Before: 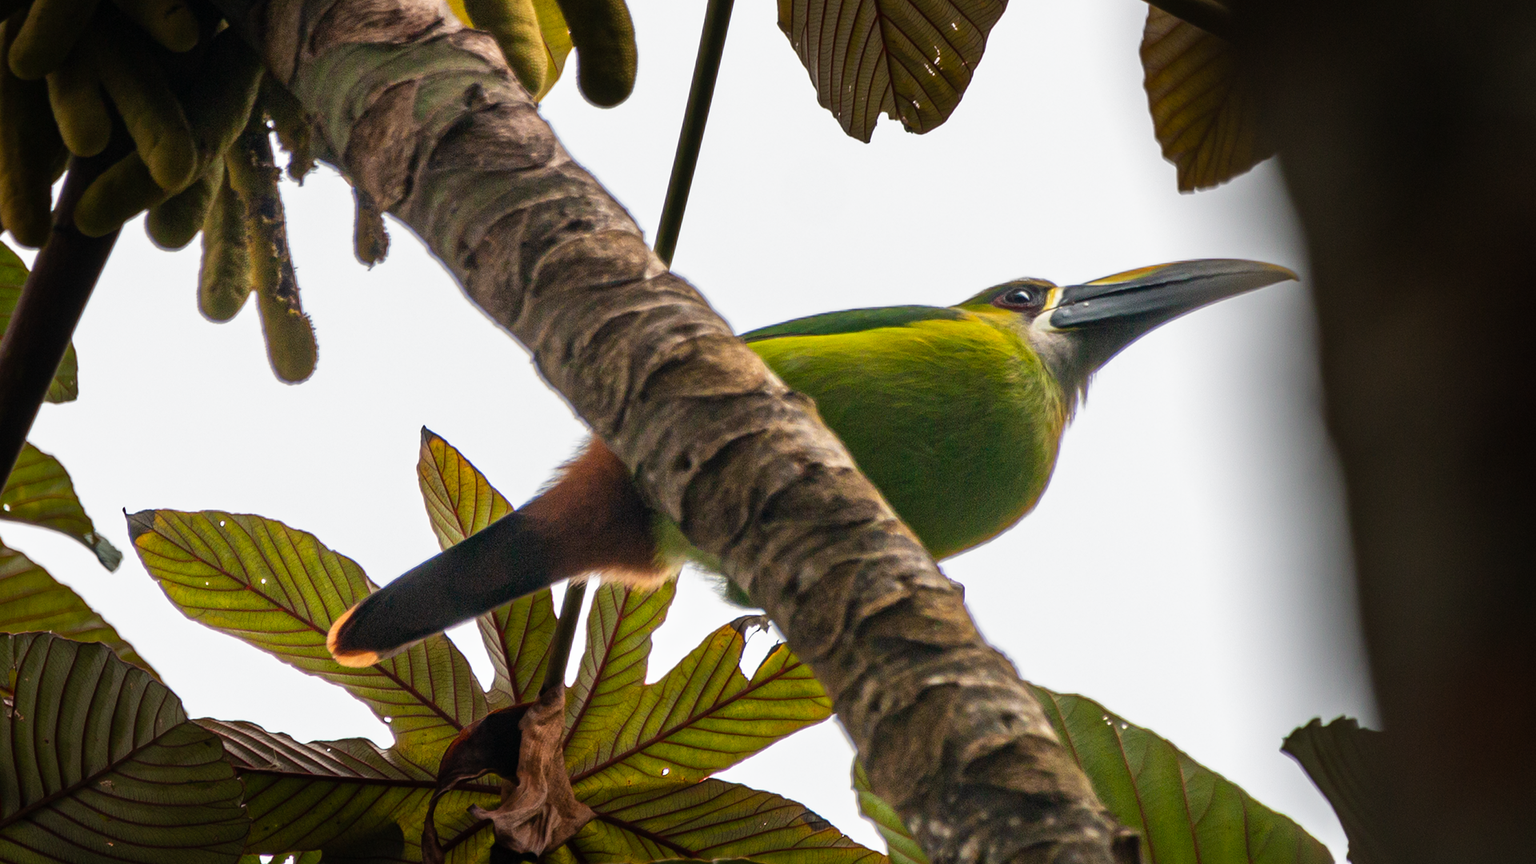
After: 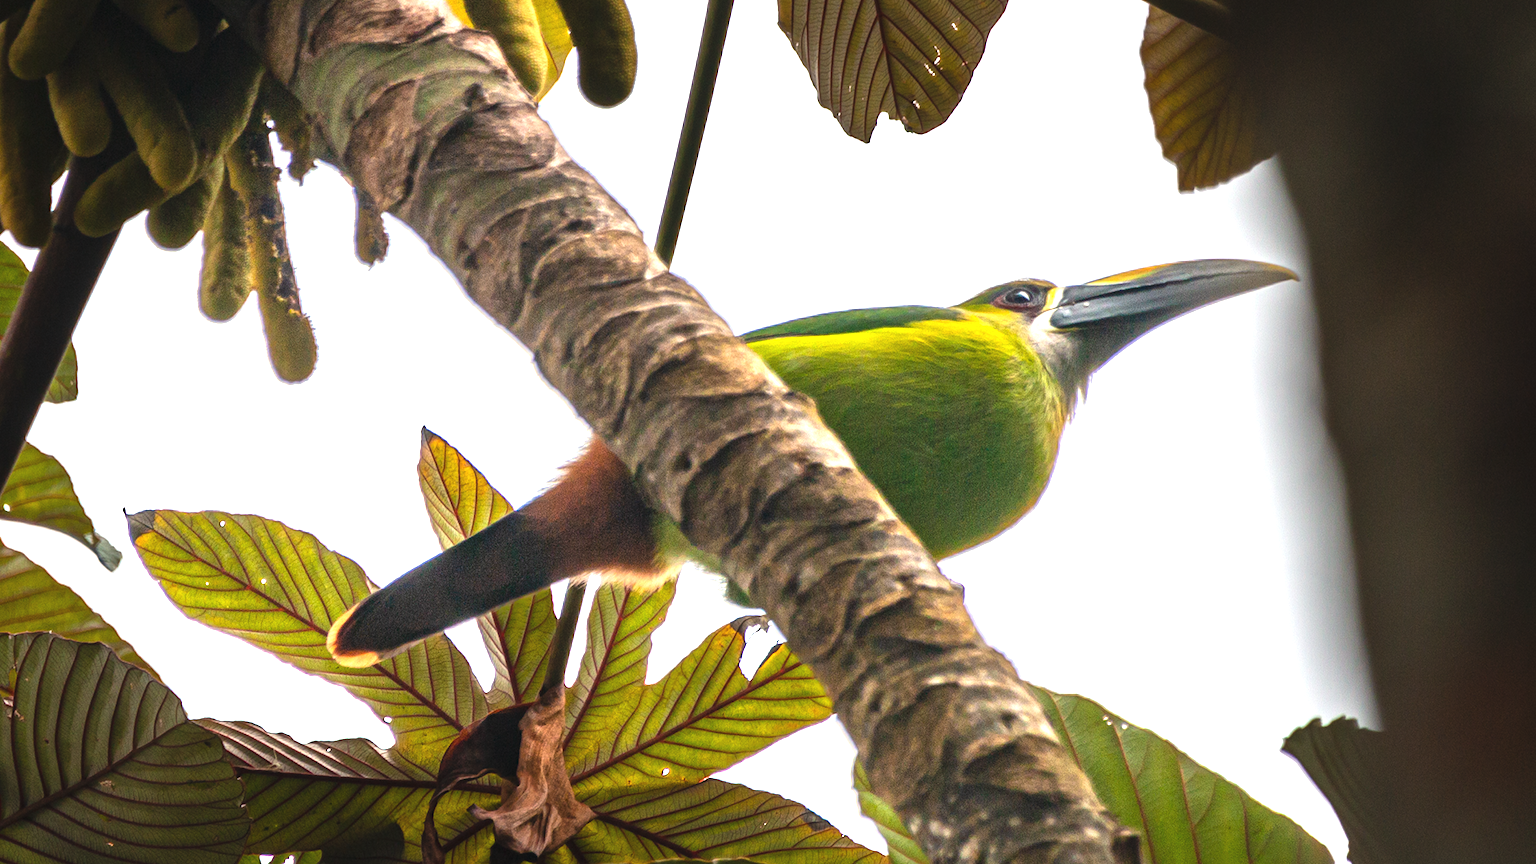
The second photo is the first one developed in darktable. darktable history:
exposure: black level correction -0.002, exposure 1.113 EV, compensate highlight preservation false
